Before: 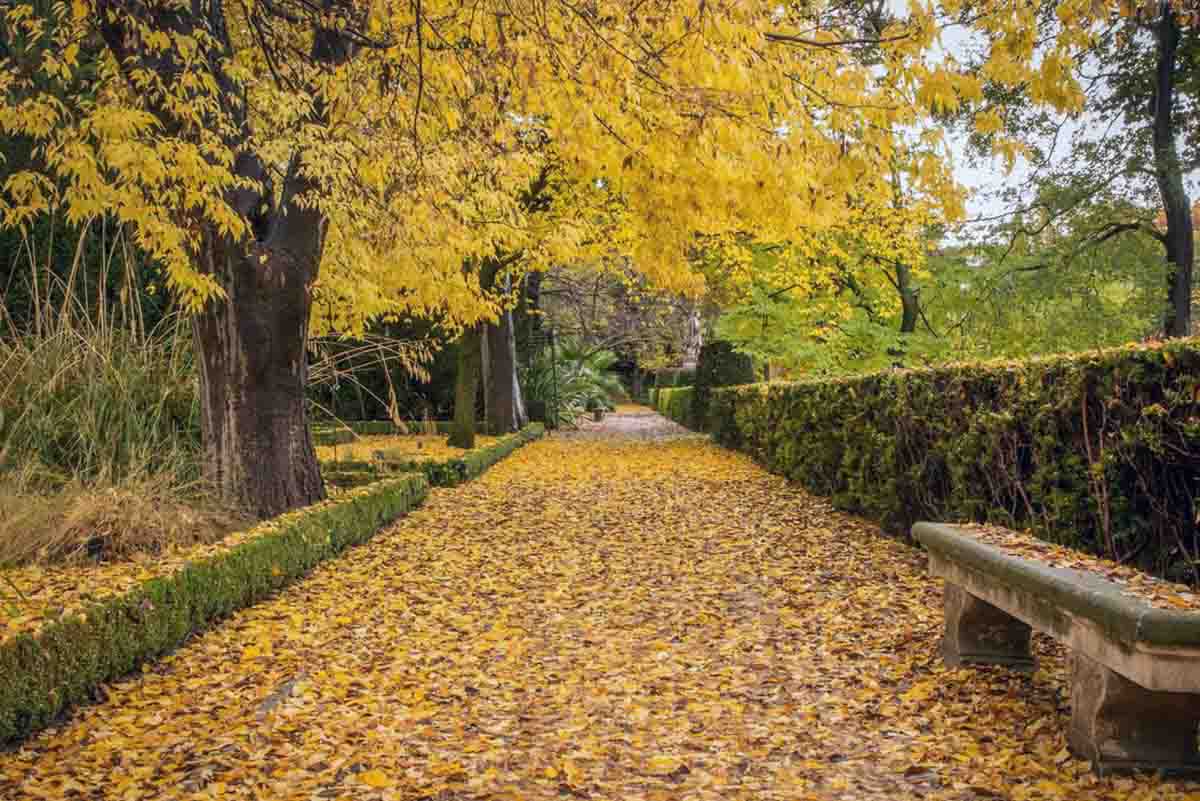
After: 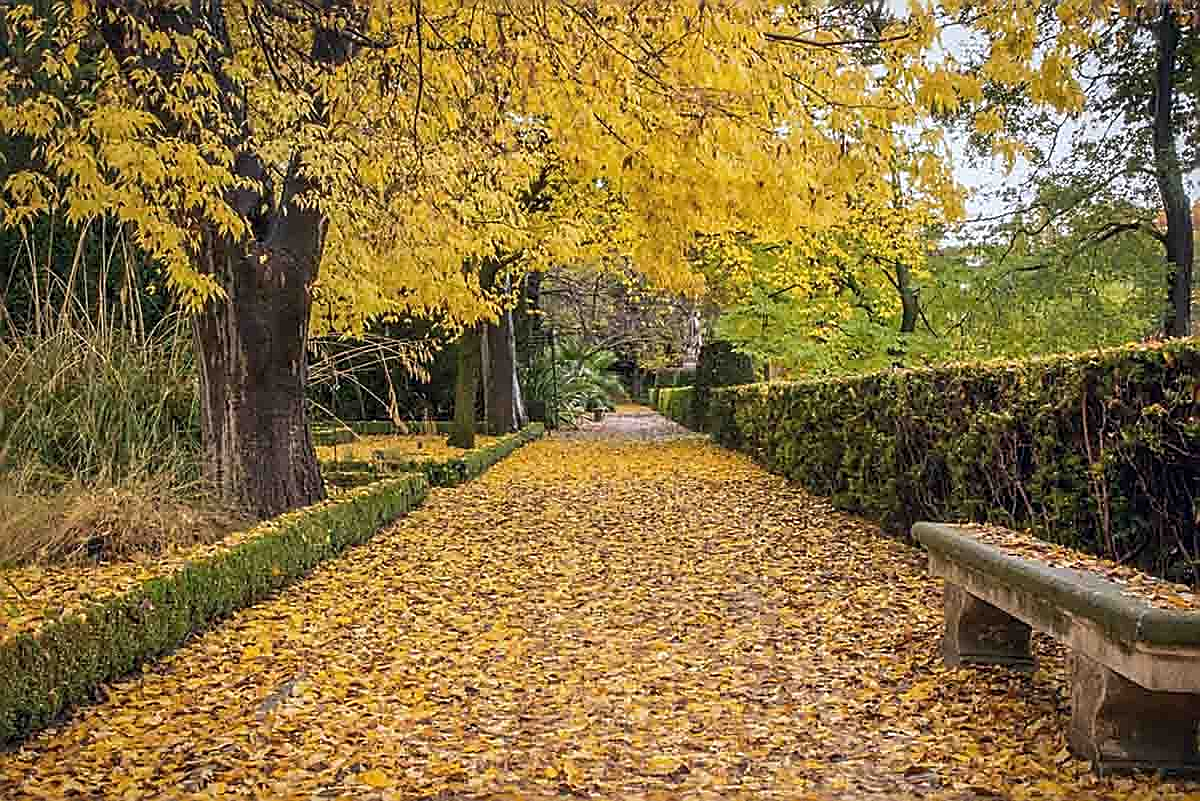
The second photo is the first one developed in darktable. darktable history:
sharpen: radius 1.662, amount 1.294
